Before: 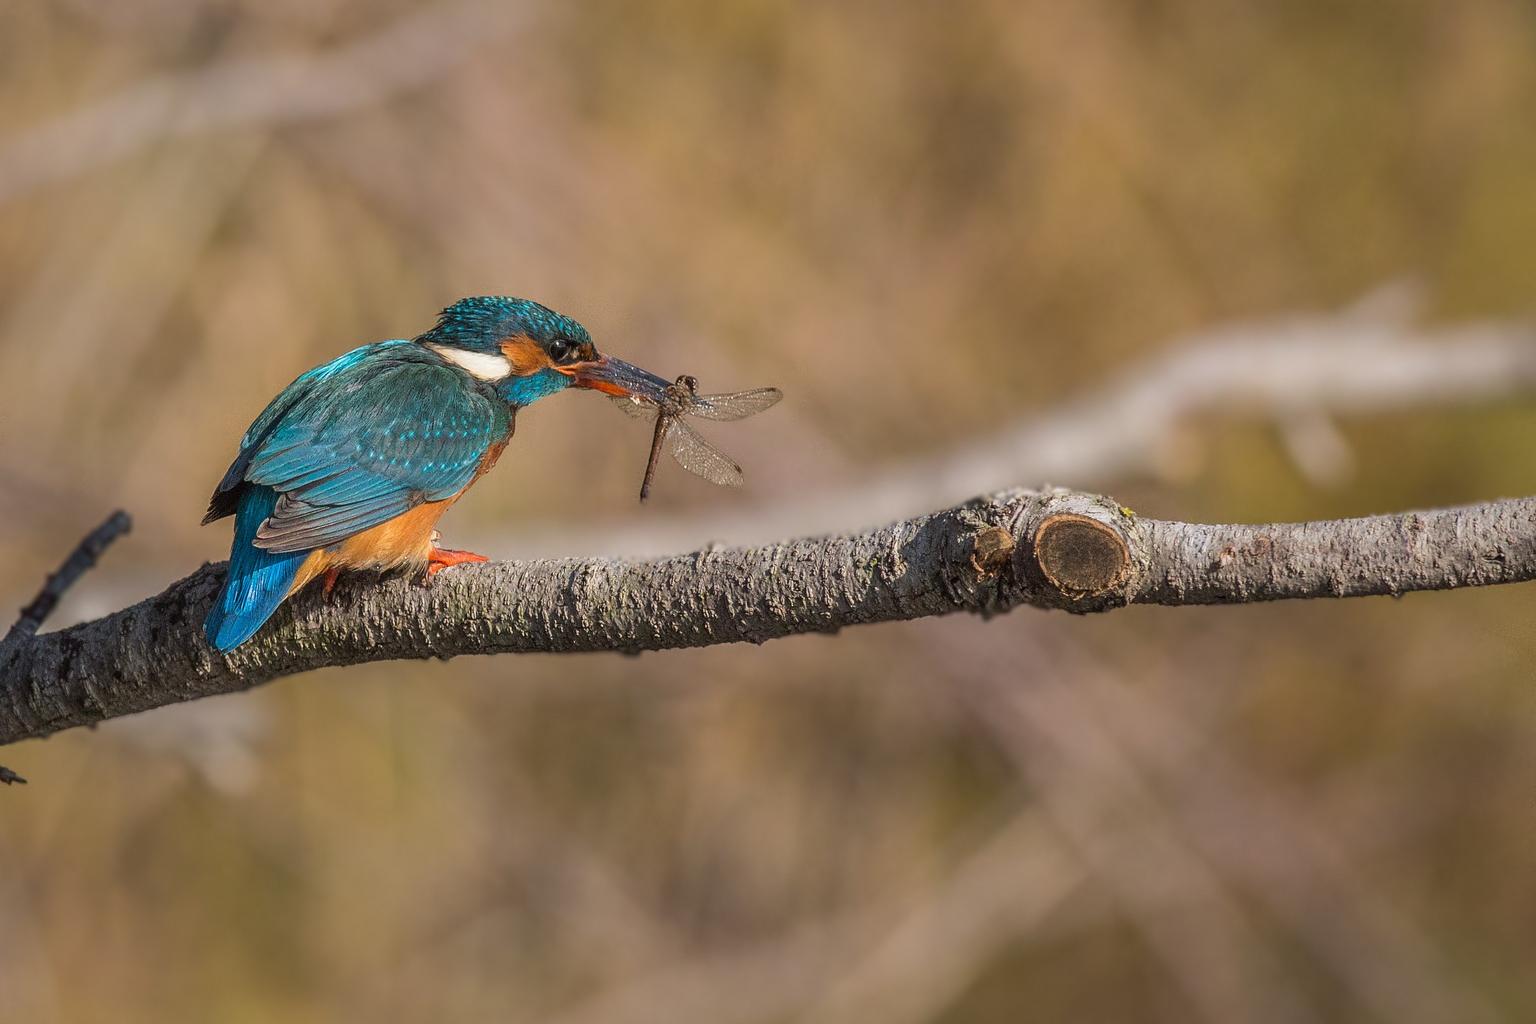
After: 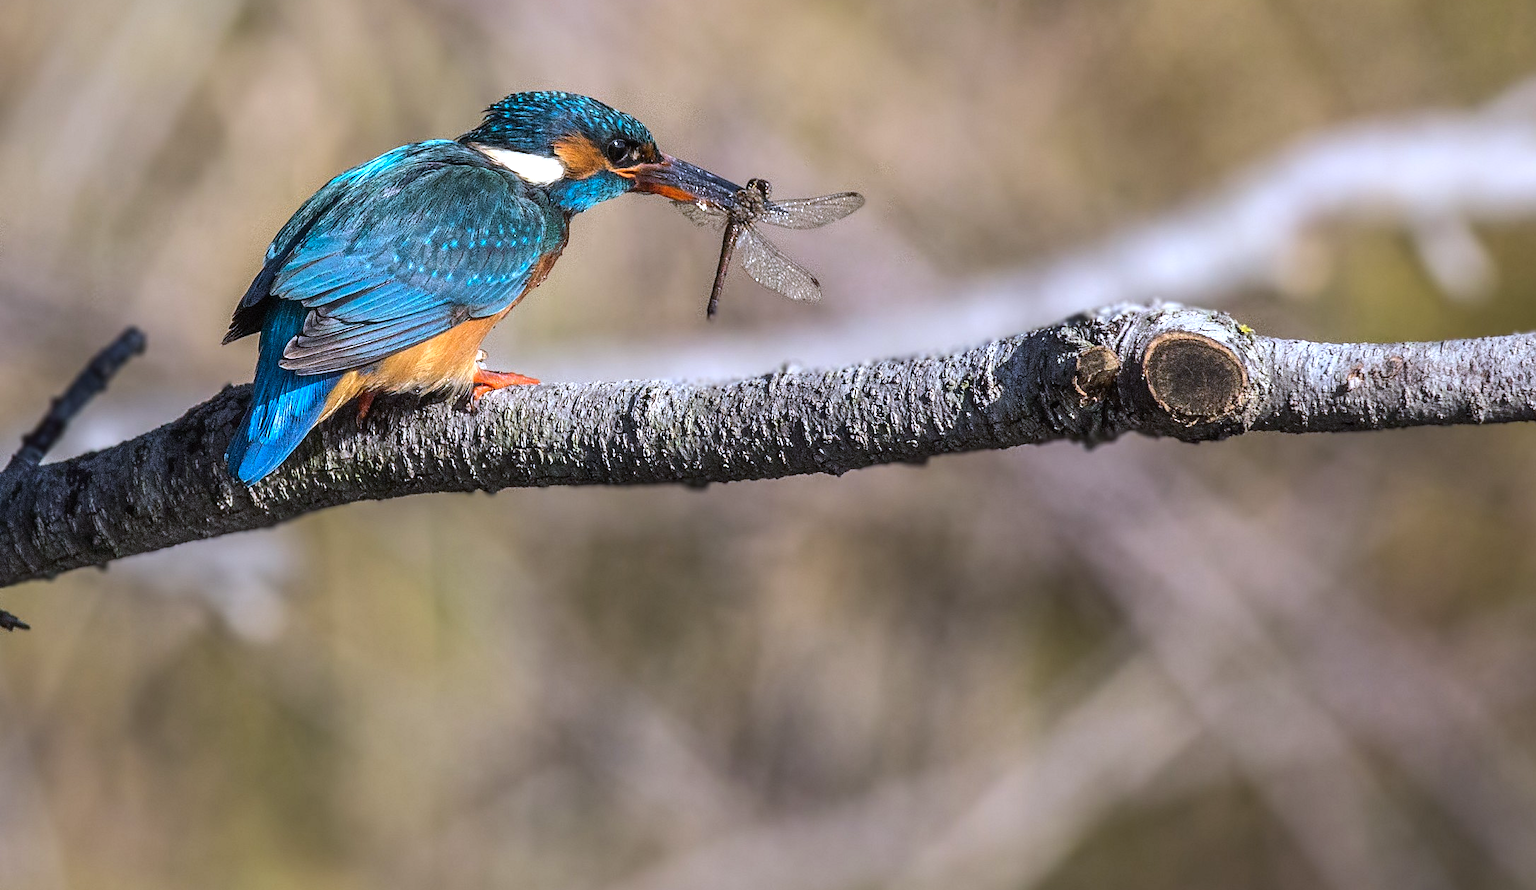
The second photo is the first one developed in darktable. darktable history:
white balance: red 0.948, green 1.02, blue 1.176
crop: top 20.916%, right 9.437%, bottom 0.316%
color calibration: x 0.355, y 0.367, temperature 4700.38 K
tone equalizer: -8 EV -0.75 EV, -7 EV -0.7 EV, -6 EV -0.6 EV, -5 EV -0.4 EV, -3 EV 0.4 EV, -2 EV 0.6 EV, -1 EV 0.7 EV, +0 EV 0.75 EV, edges refinement/feathering 500, mask exposure compensation -1.57 EV, preserve details no
